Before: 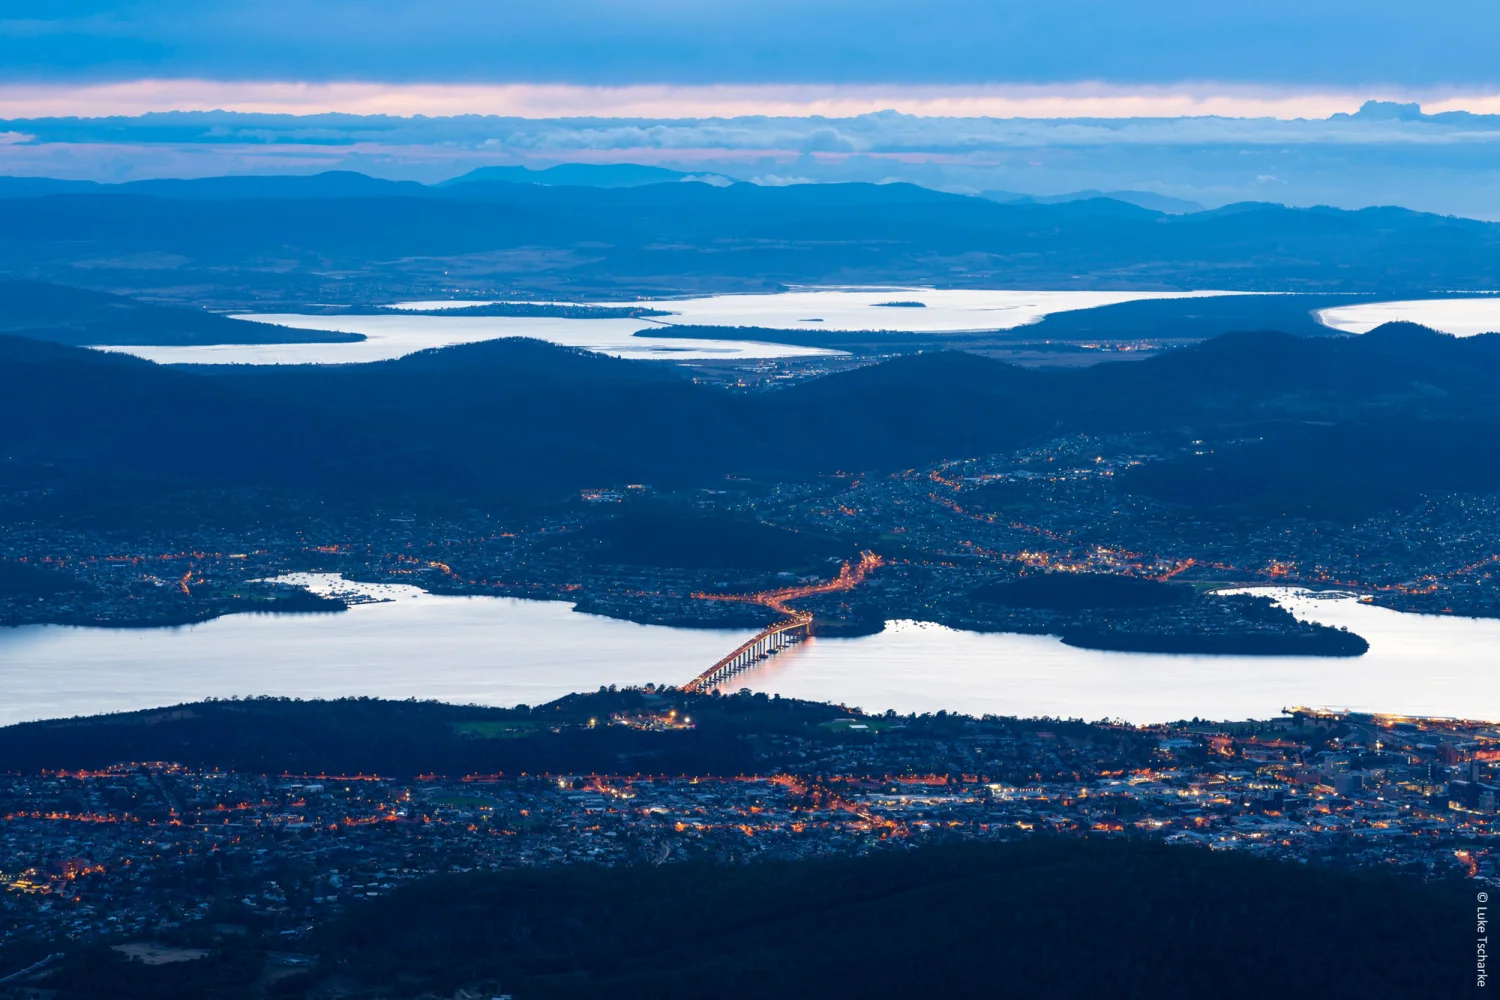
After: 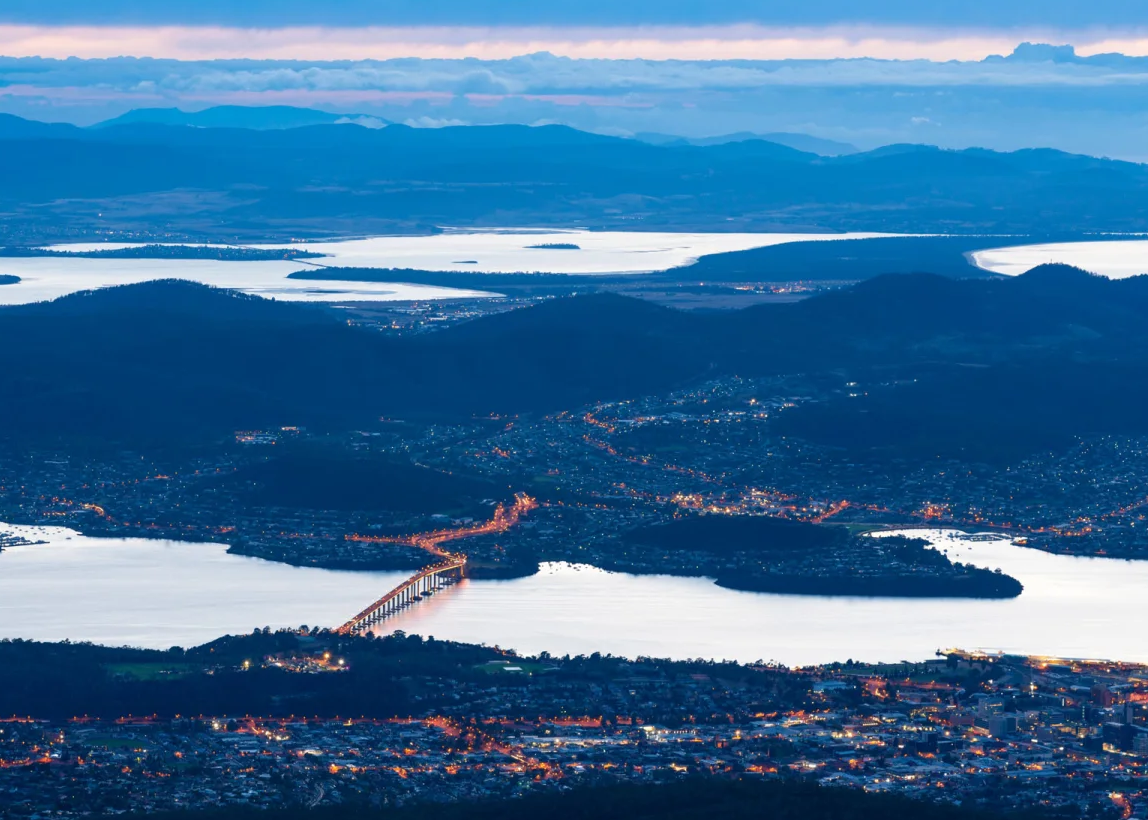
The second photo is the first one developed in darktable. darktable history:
exposure: compensate highlight preservation false
crop: left 23.095%, top 5.827%, bottom 11.854%
